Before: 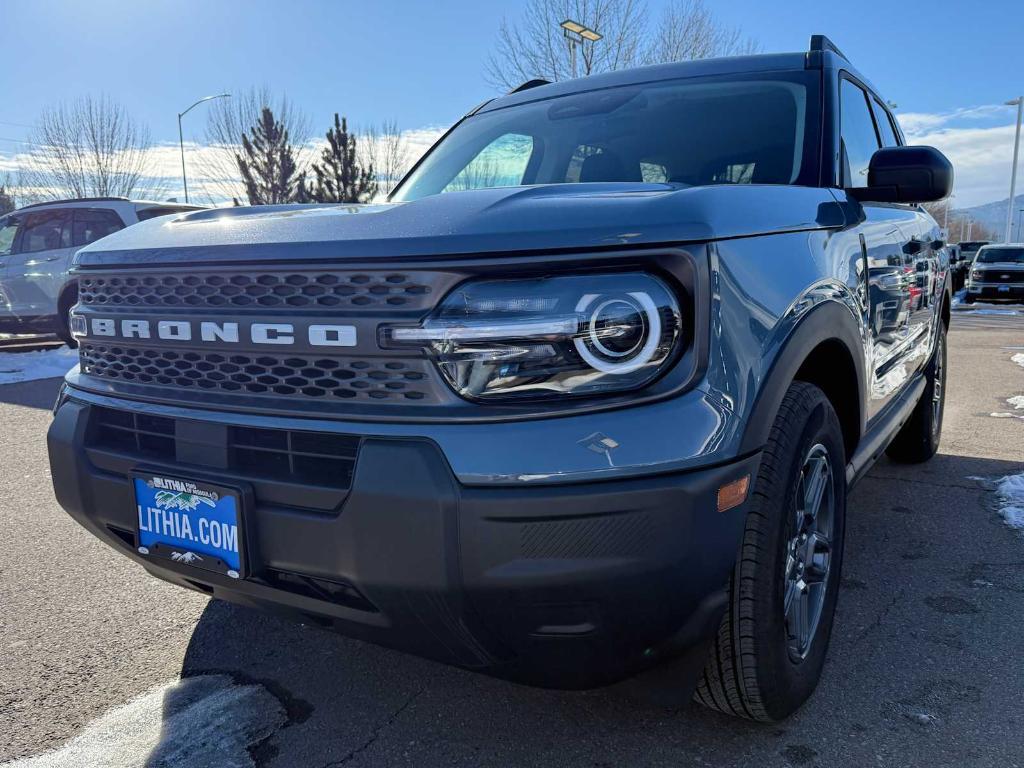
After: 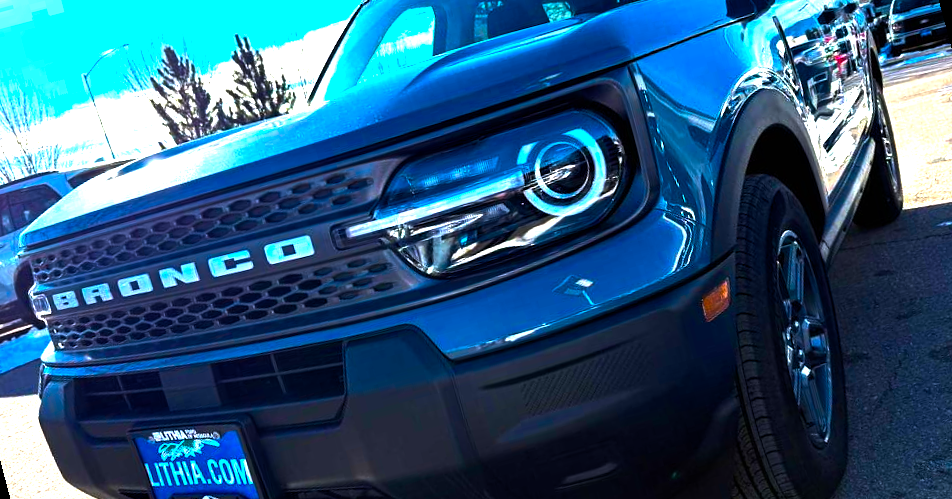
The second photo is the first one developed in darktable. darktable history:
rotate and perspective: rotation -14.8°, crop left 0.1, crop right 0.903, crop top 0.25, crop bottom 0.748
color balance rgb: linear chroma grading › shadows -30%, linear chroma grading › global chroma 35%, perceptual saturation grading › global saturation 75%, perceptual saturation grading › shadows -30%, perceptual brilliance grading › highlights 75%, perceptual brilliance grading › shadows -30%, global vibrance 35%
